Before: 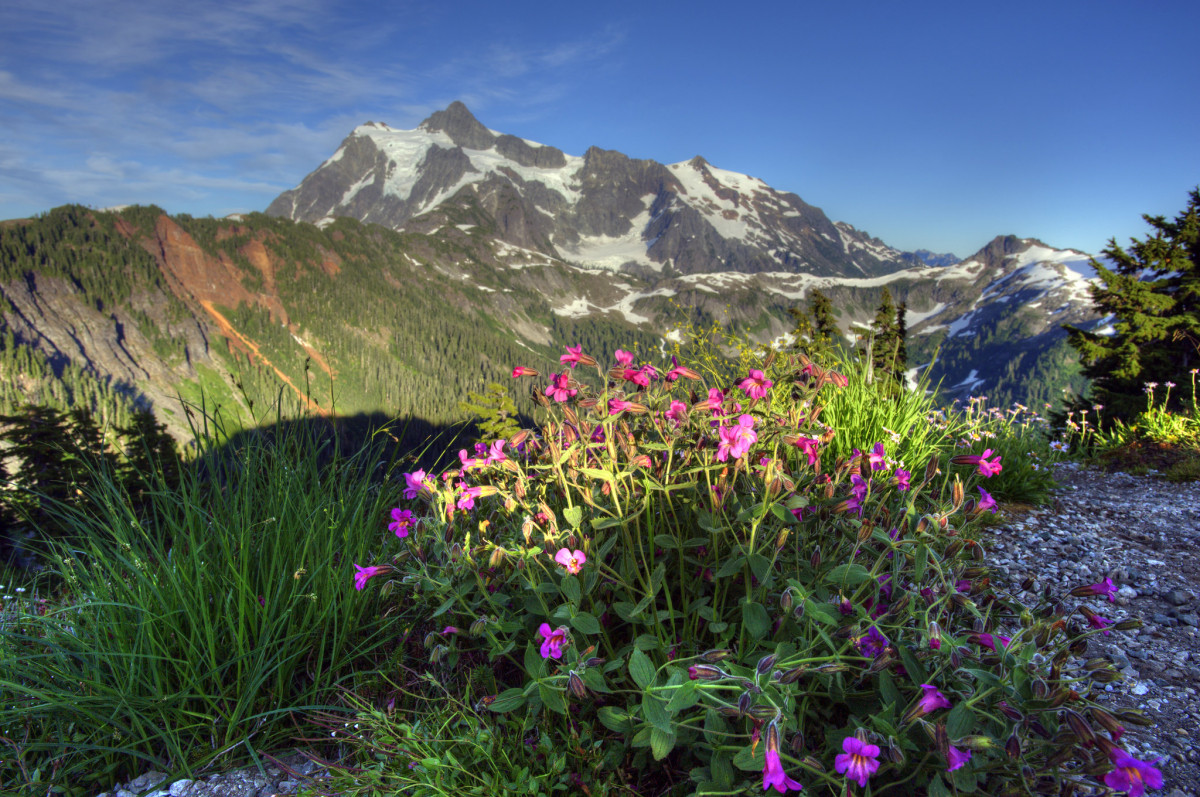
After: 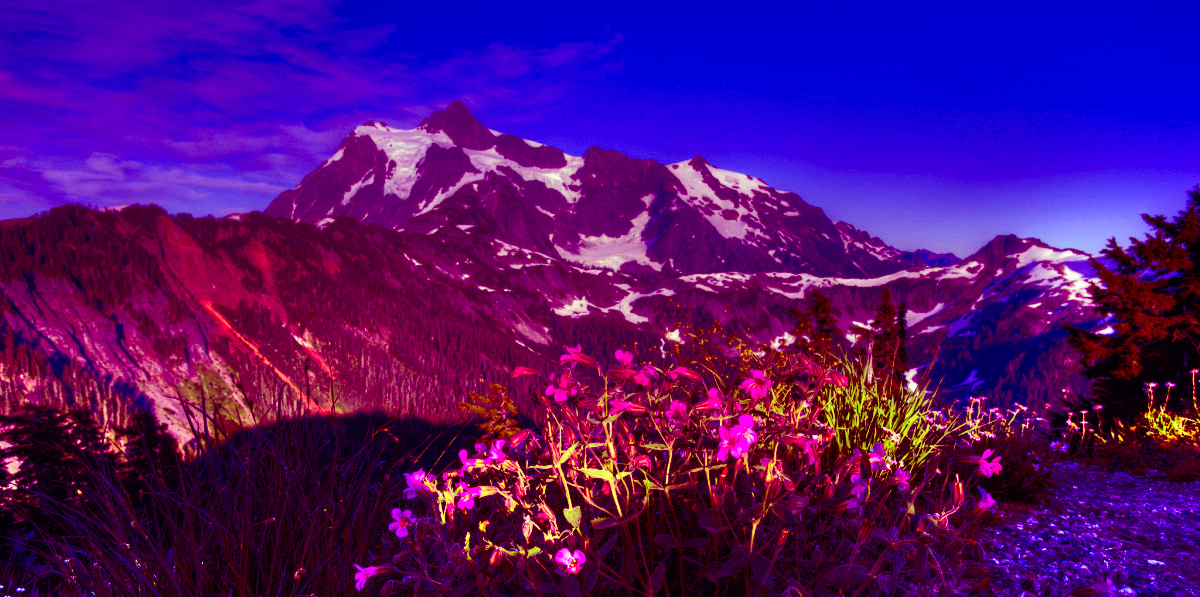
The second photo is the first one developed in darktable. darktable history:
crop: bottom 24.967%
shadows and highlights: radius 108.52, shadows 40.68, highlights -72.88, low approximation 0.01, soften with gaussian
contrast brightness saturation: brightness -0.25, saturation 0.2
color balance: mode lift, gamma, gain (sRGB), lift [1, 1, 0.101, 1]
